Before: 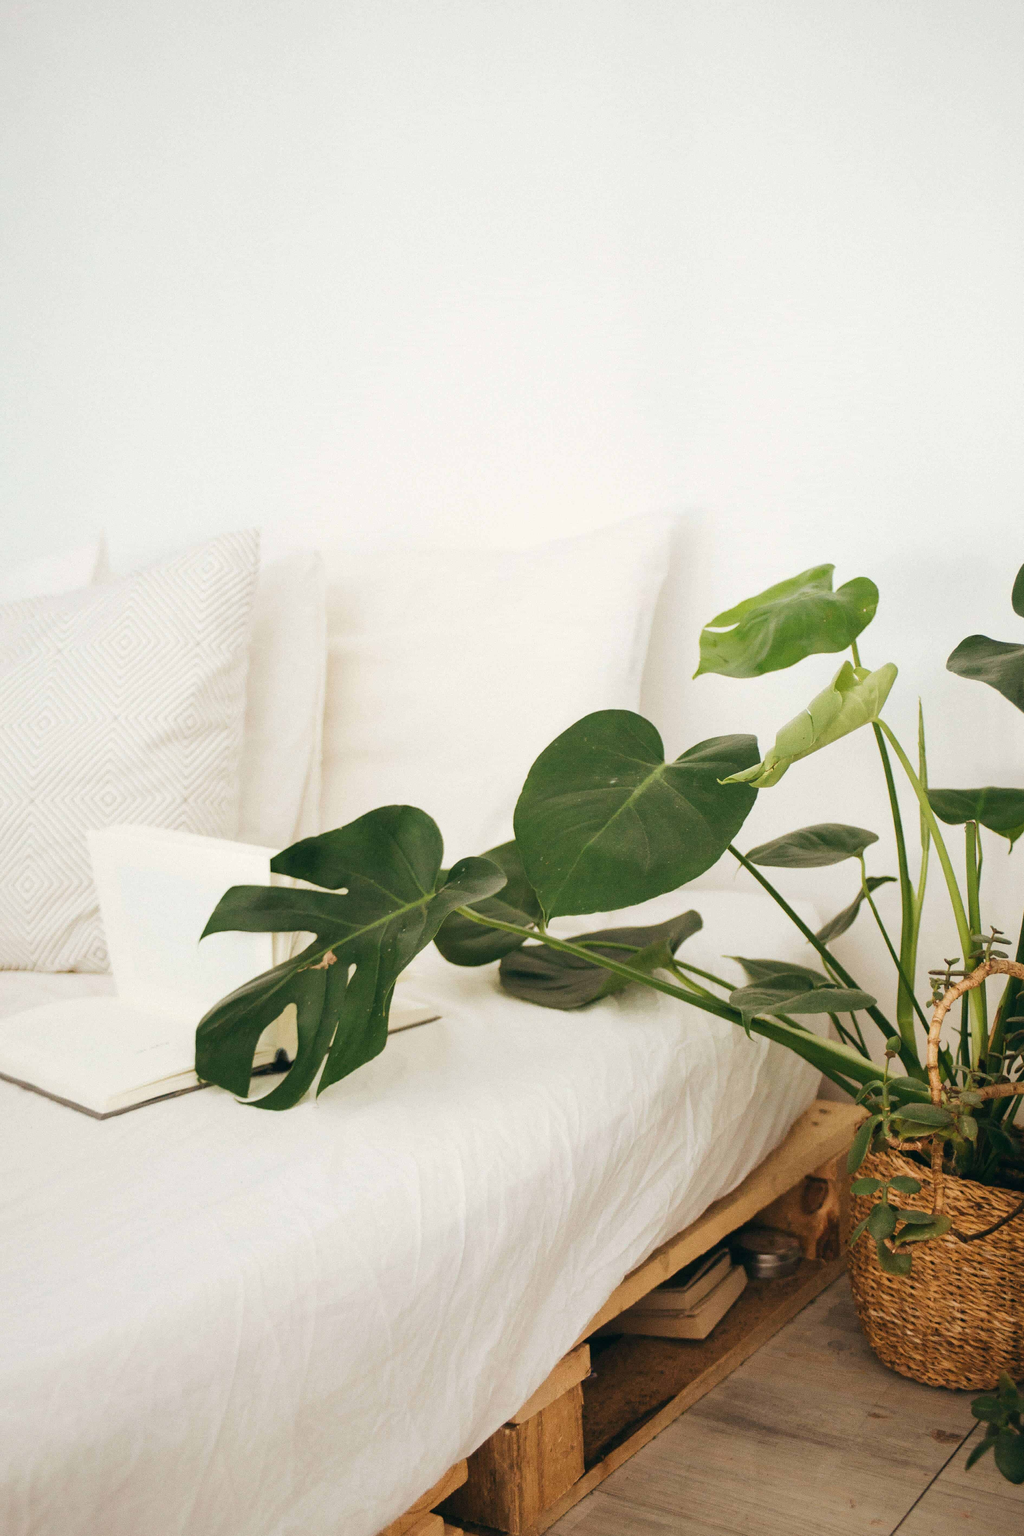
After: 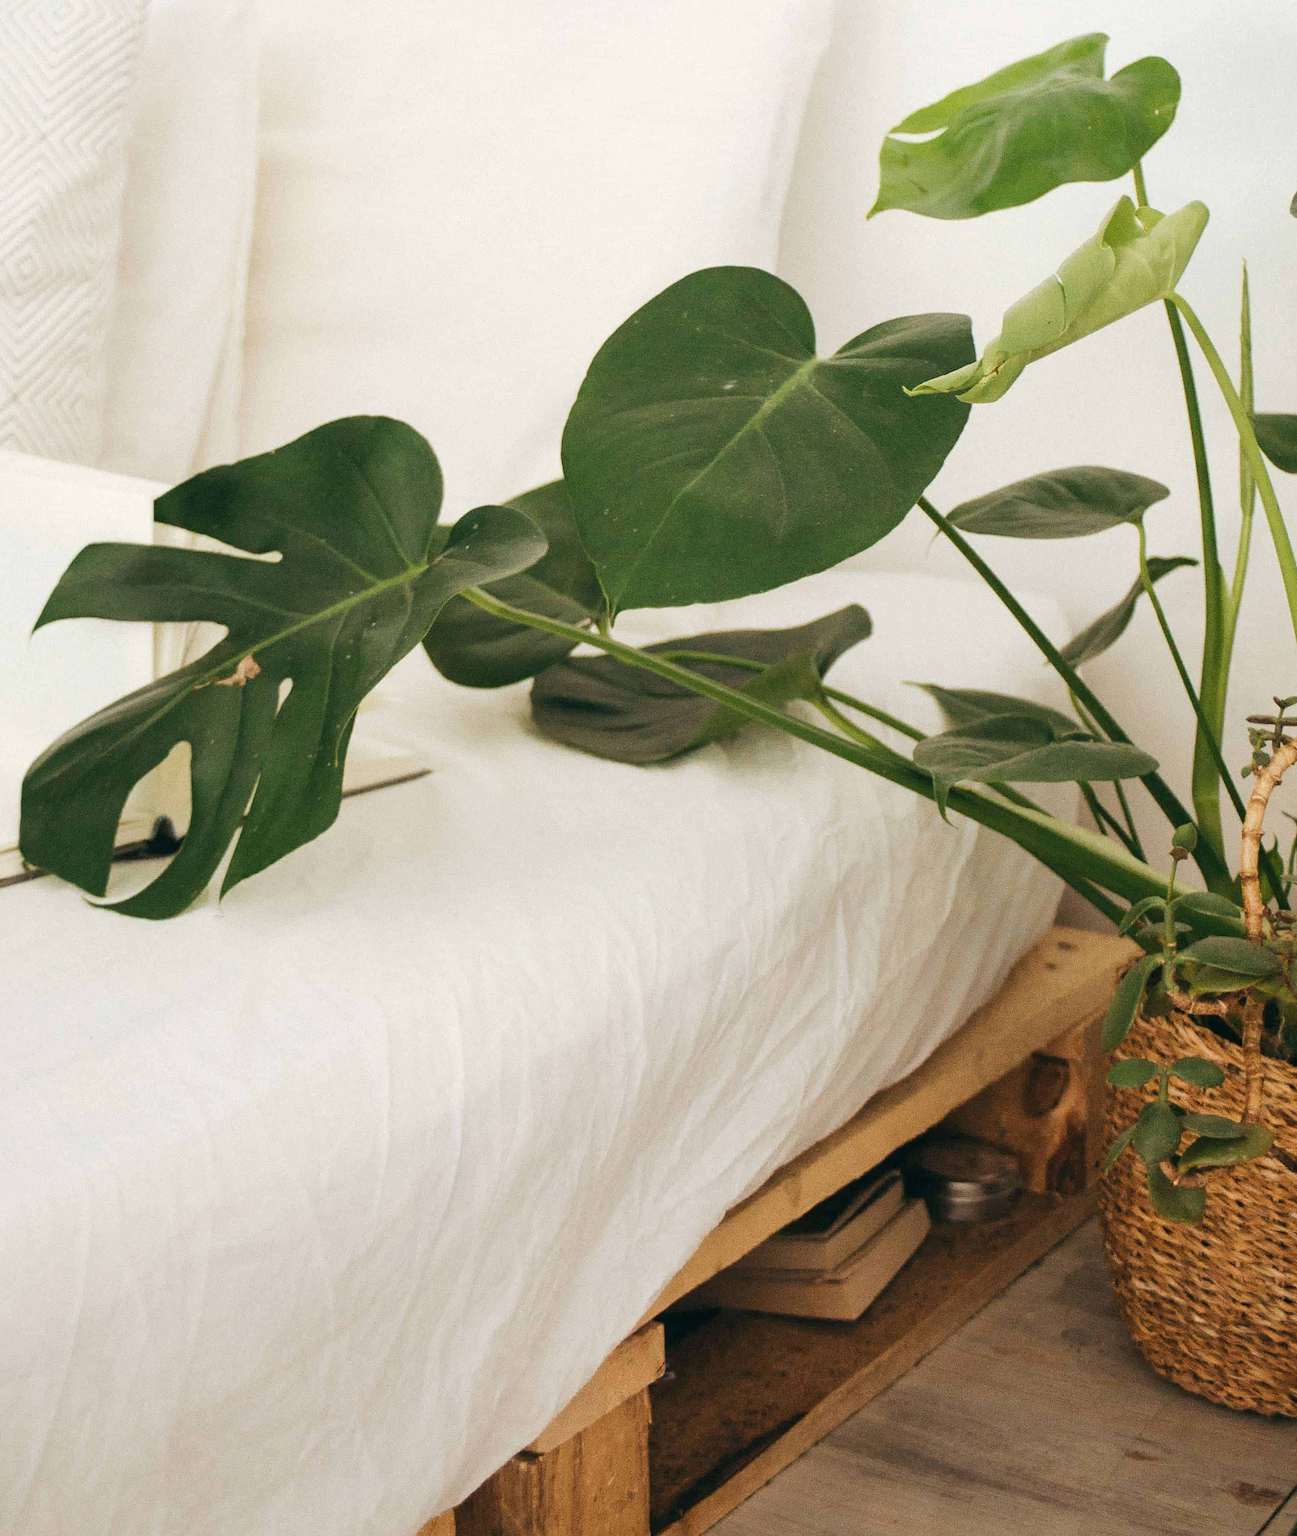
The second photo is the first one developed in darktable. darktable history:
crop and rotate: left 17.299%, top 35.115%, right 7.015%, bottom 1.024%
rotate and perspective: rotation 1.57°, crop left 0.018, crop right 0.982, crop top 0.039, crop bottom 0.961
